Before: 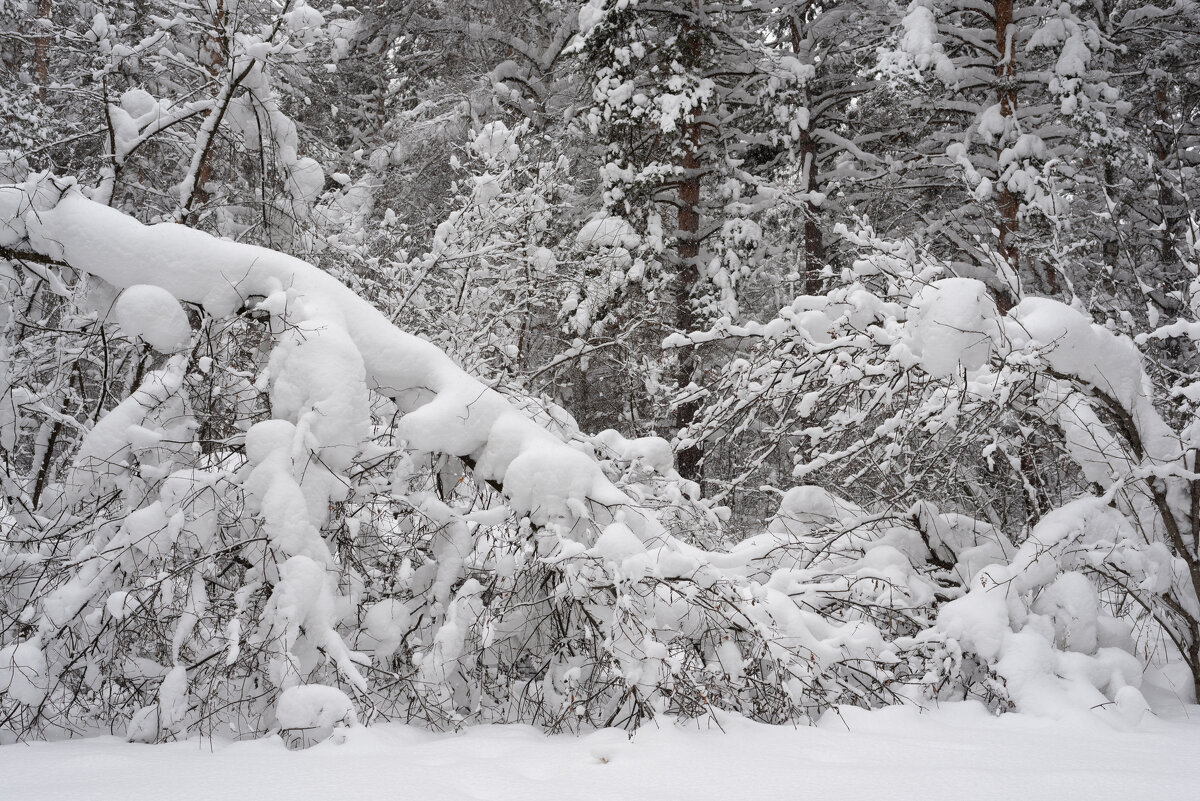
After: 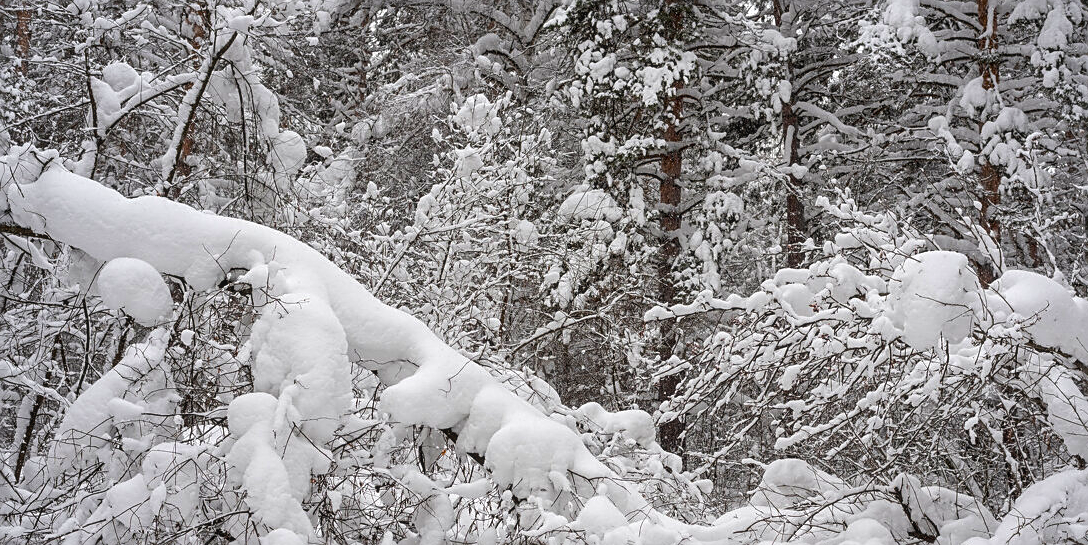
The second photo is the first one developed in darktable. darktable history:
crop: left 1.583%, top 3.427%, right 7.692%, bottom 28.459%
local contrast: on, module defaults
sharpen: amount 0.541
color balance rgb: global offset › luminance 0.478%, global offset › hue 171.4°, linear chroma grading › global chroma 7.948%, perceptual saturation grading › global saturation 29.731%, global vibrance 20%
